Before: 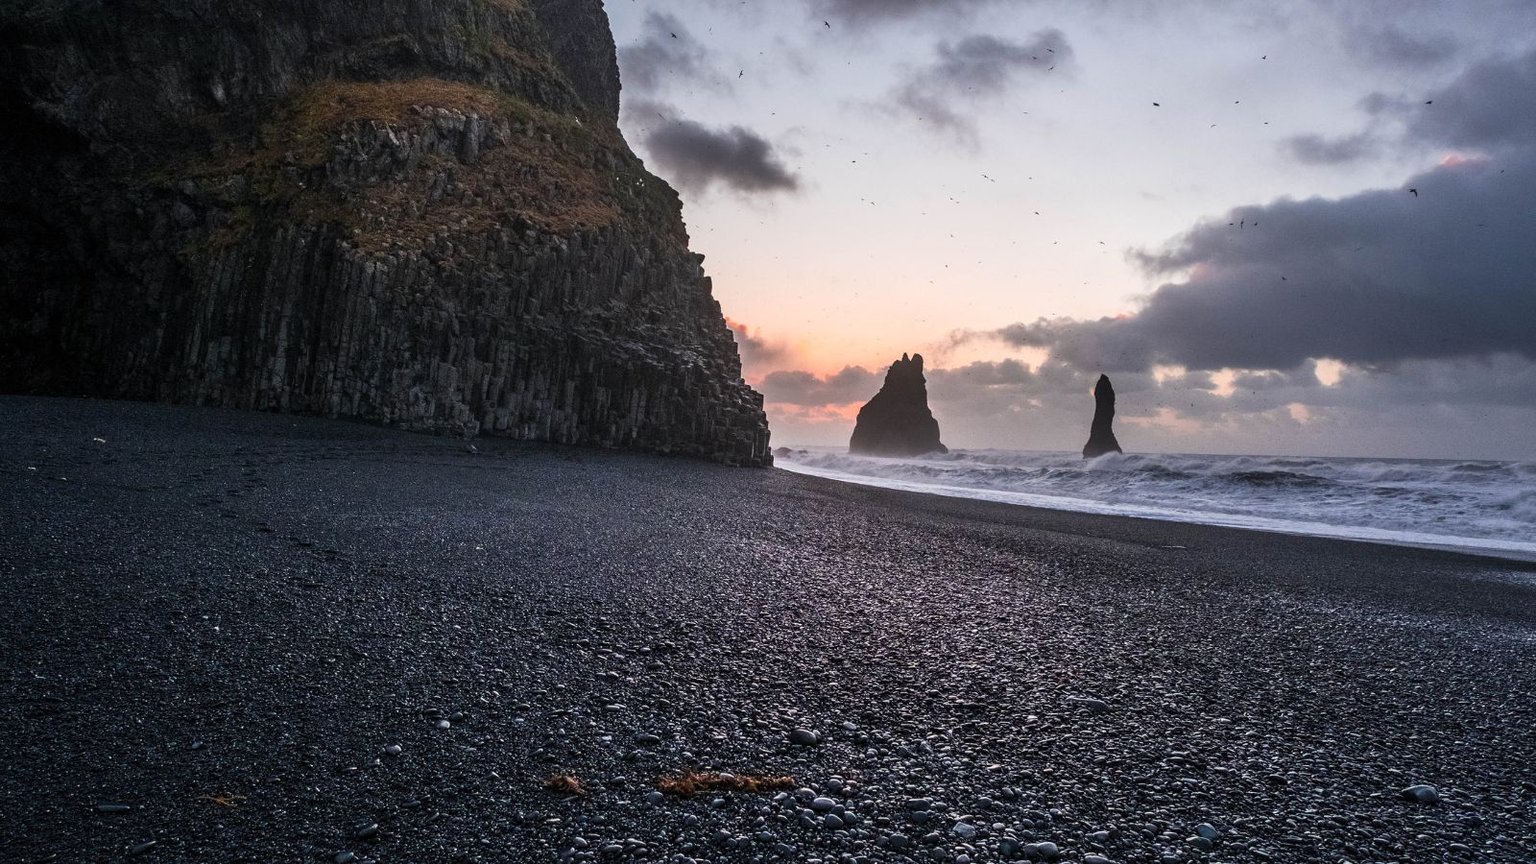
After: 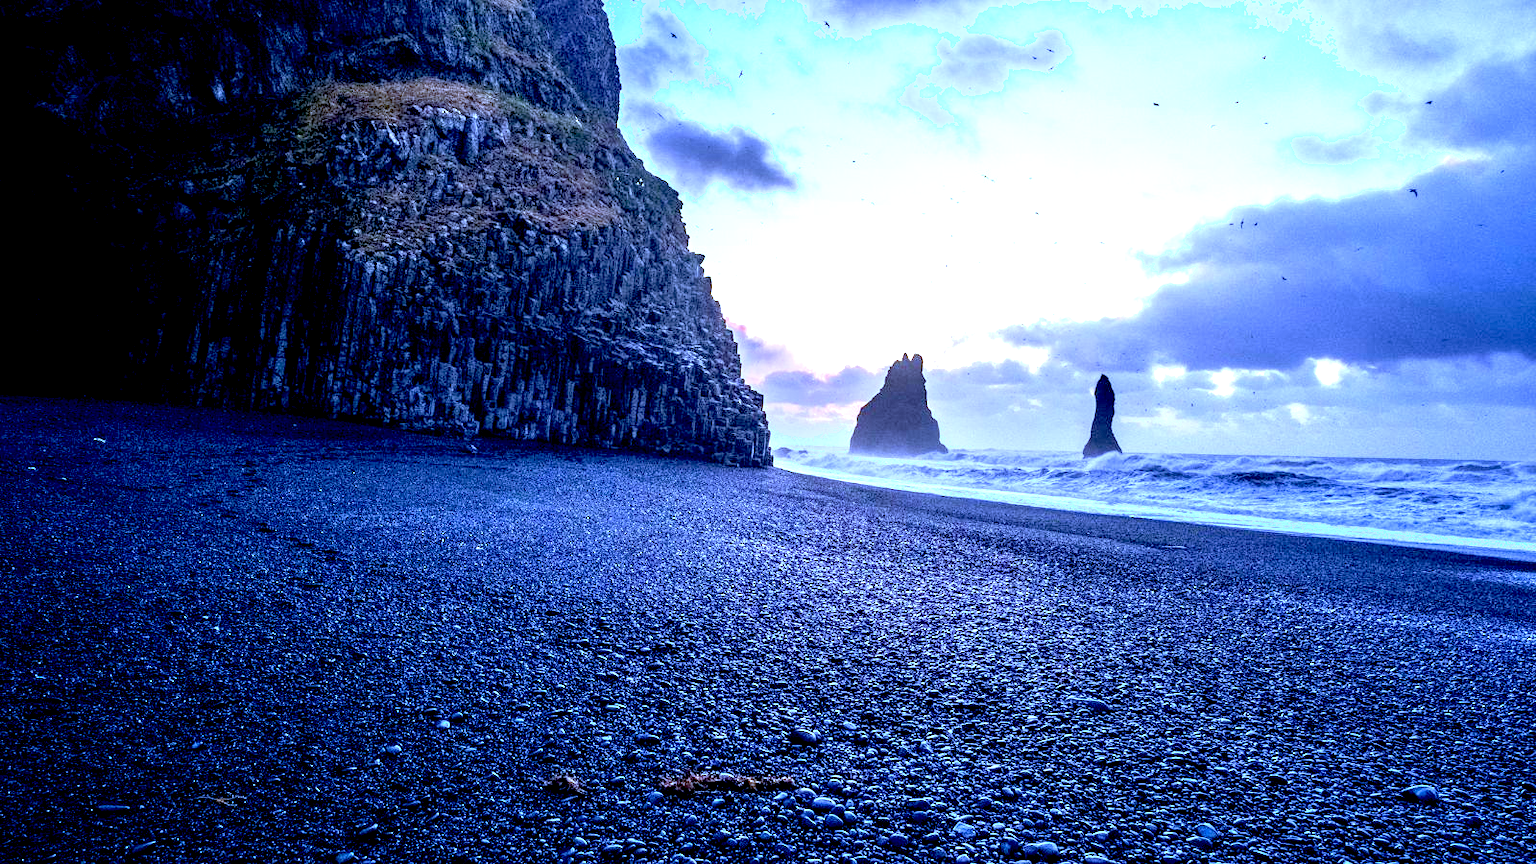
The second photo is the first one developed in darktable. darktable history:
tone equalizer: -8 EV -0.002 EV, -7 EV 0.005 EV, -6 EV -0.009 EV, -5 EV 0.011 EV, -4 EV -0.012 EV, -3 EV 0.007 EV, -2 EV -0.062 EV, -1 EV -0.293 EV, +0 EV -0.582 EV, smoothing diameter 2%, edges refinement/feathering 20, mask exposure compensation -1.57 EV, filter diffusion 5
local contrast: on, module defaults
white balance: red 0.766, blue 1.537
shadows and highlights: shadows 0, highlights 40
exposure: black level correction 0.016, exposure 1.774 EV, compensate highlight preservation false
